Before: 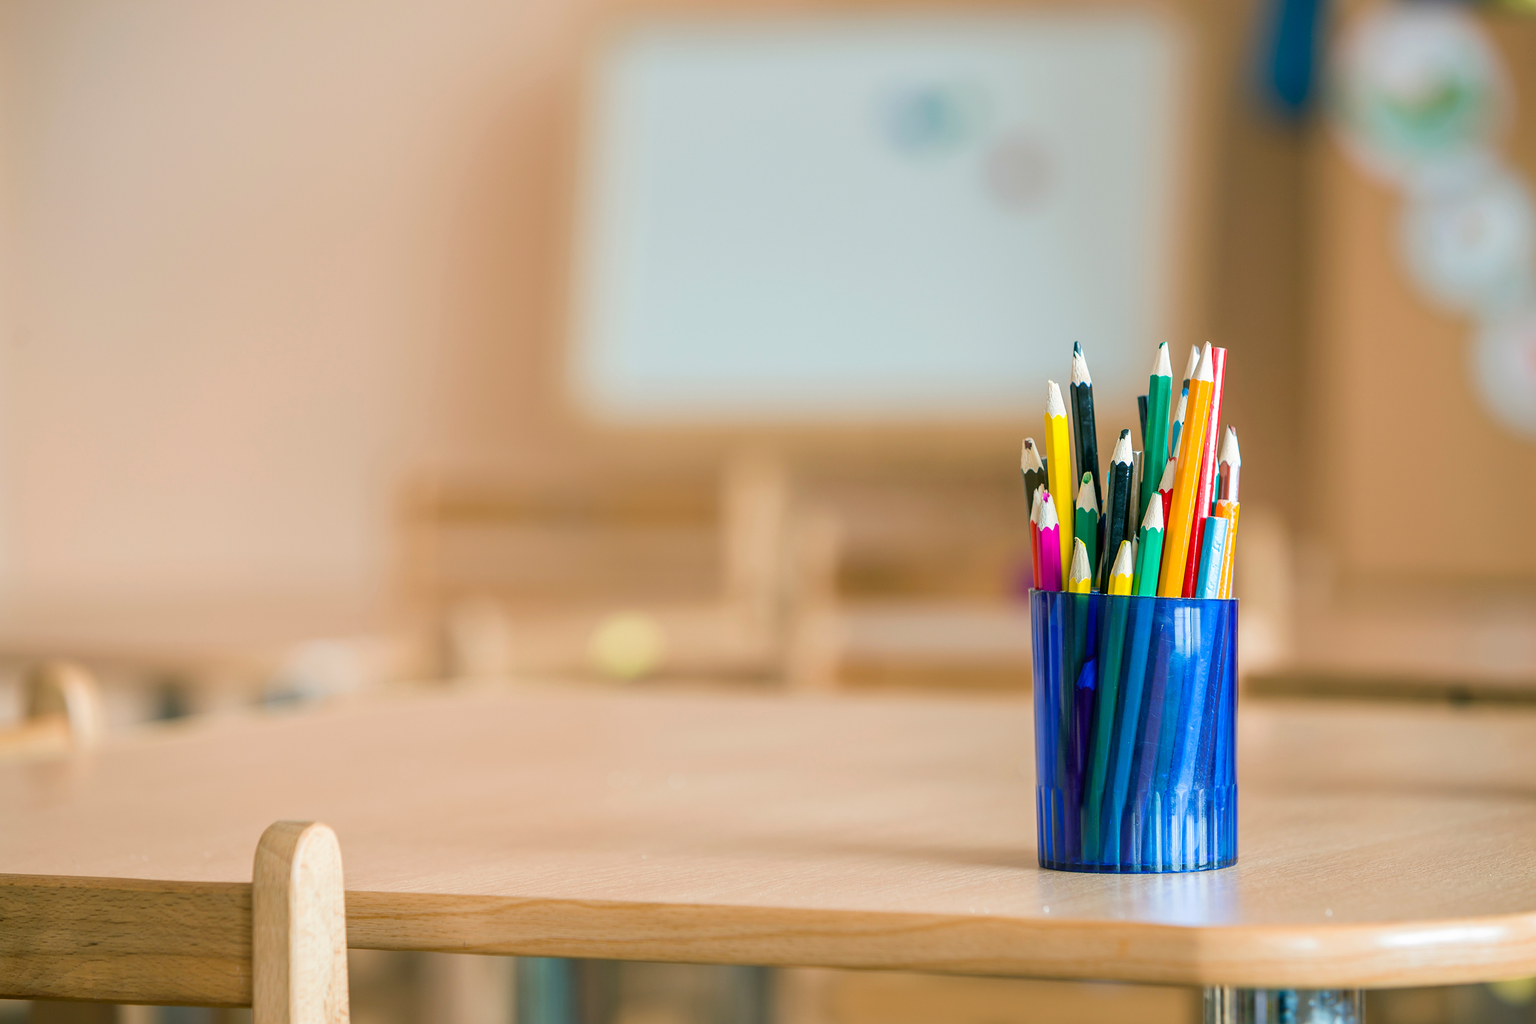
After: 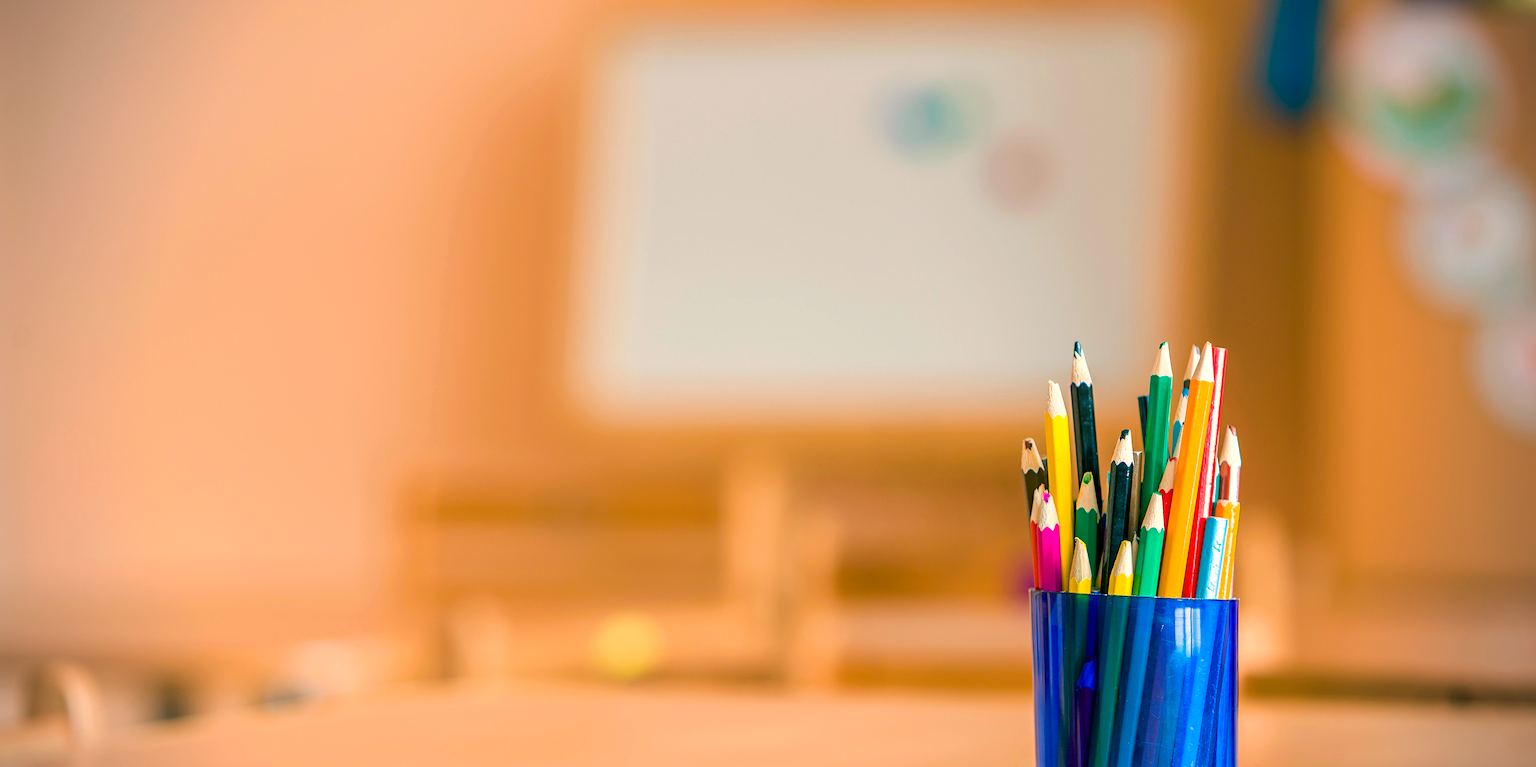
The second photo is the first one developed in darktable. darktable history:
vignetting: on, module defaults
haze removal: compatibility mode true, adaptive false
color balance rgb: global vibrance 42.74%
white balance: red 1.127, blue 0.943
crop: bottom 24.967%
